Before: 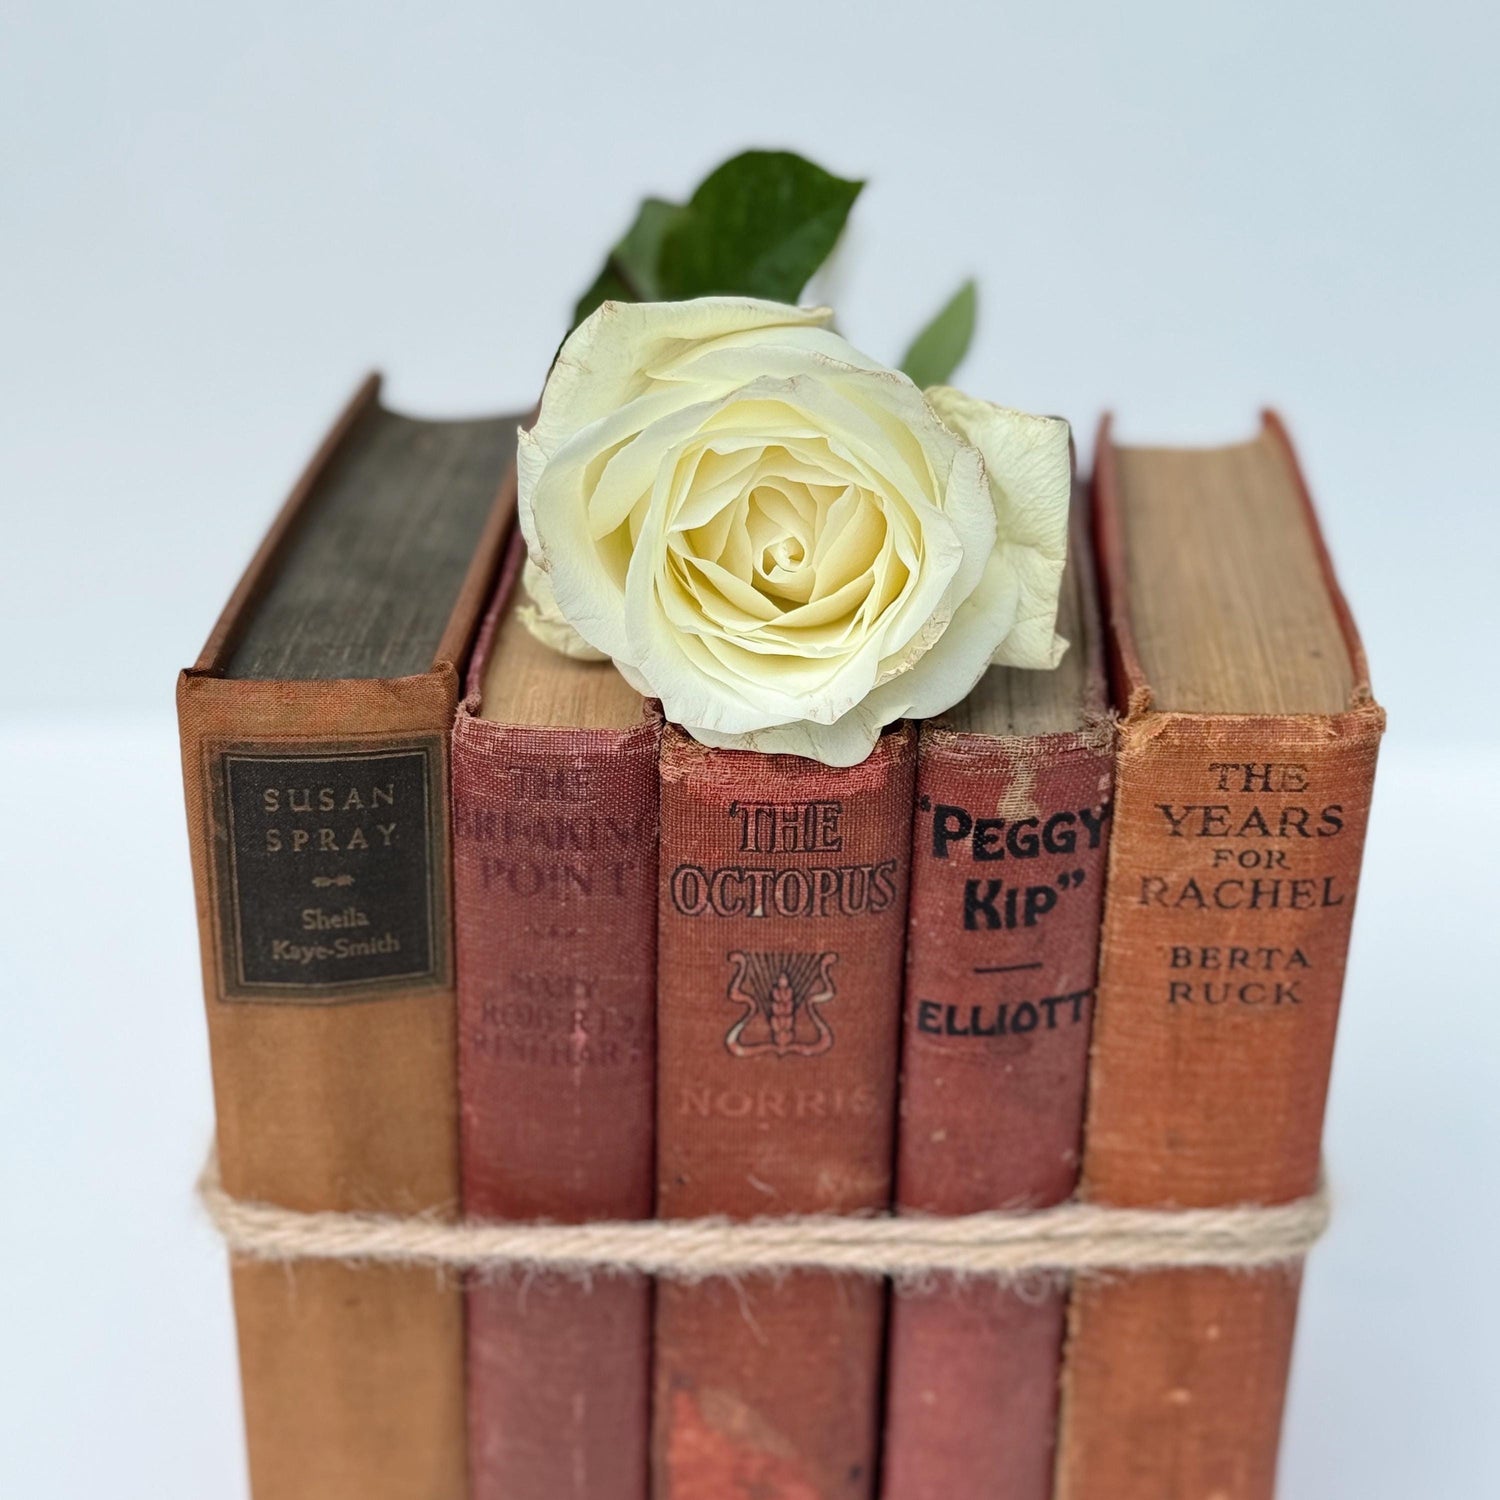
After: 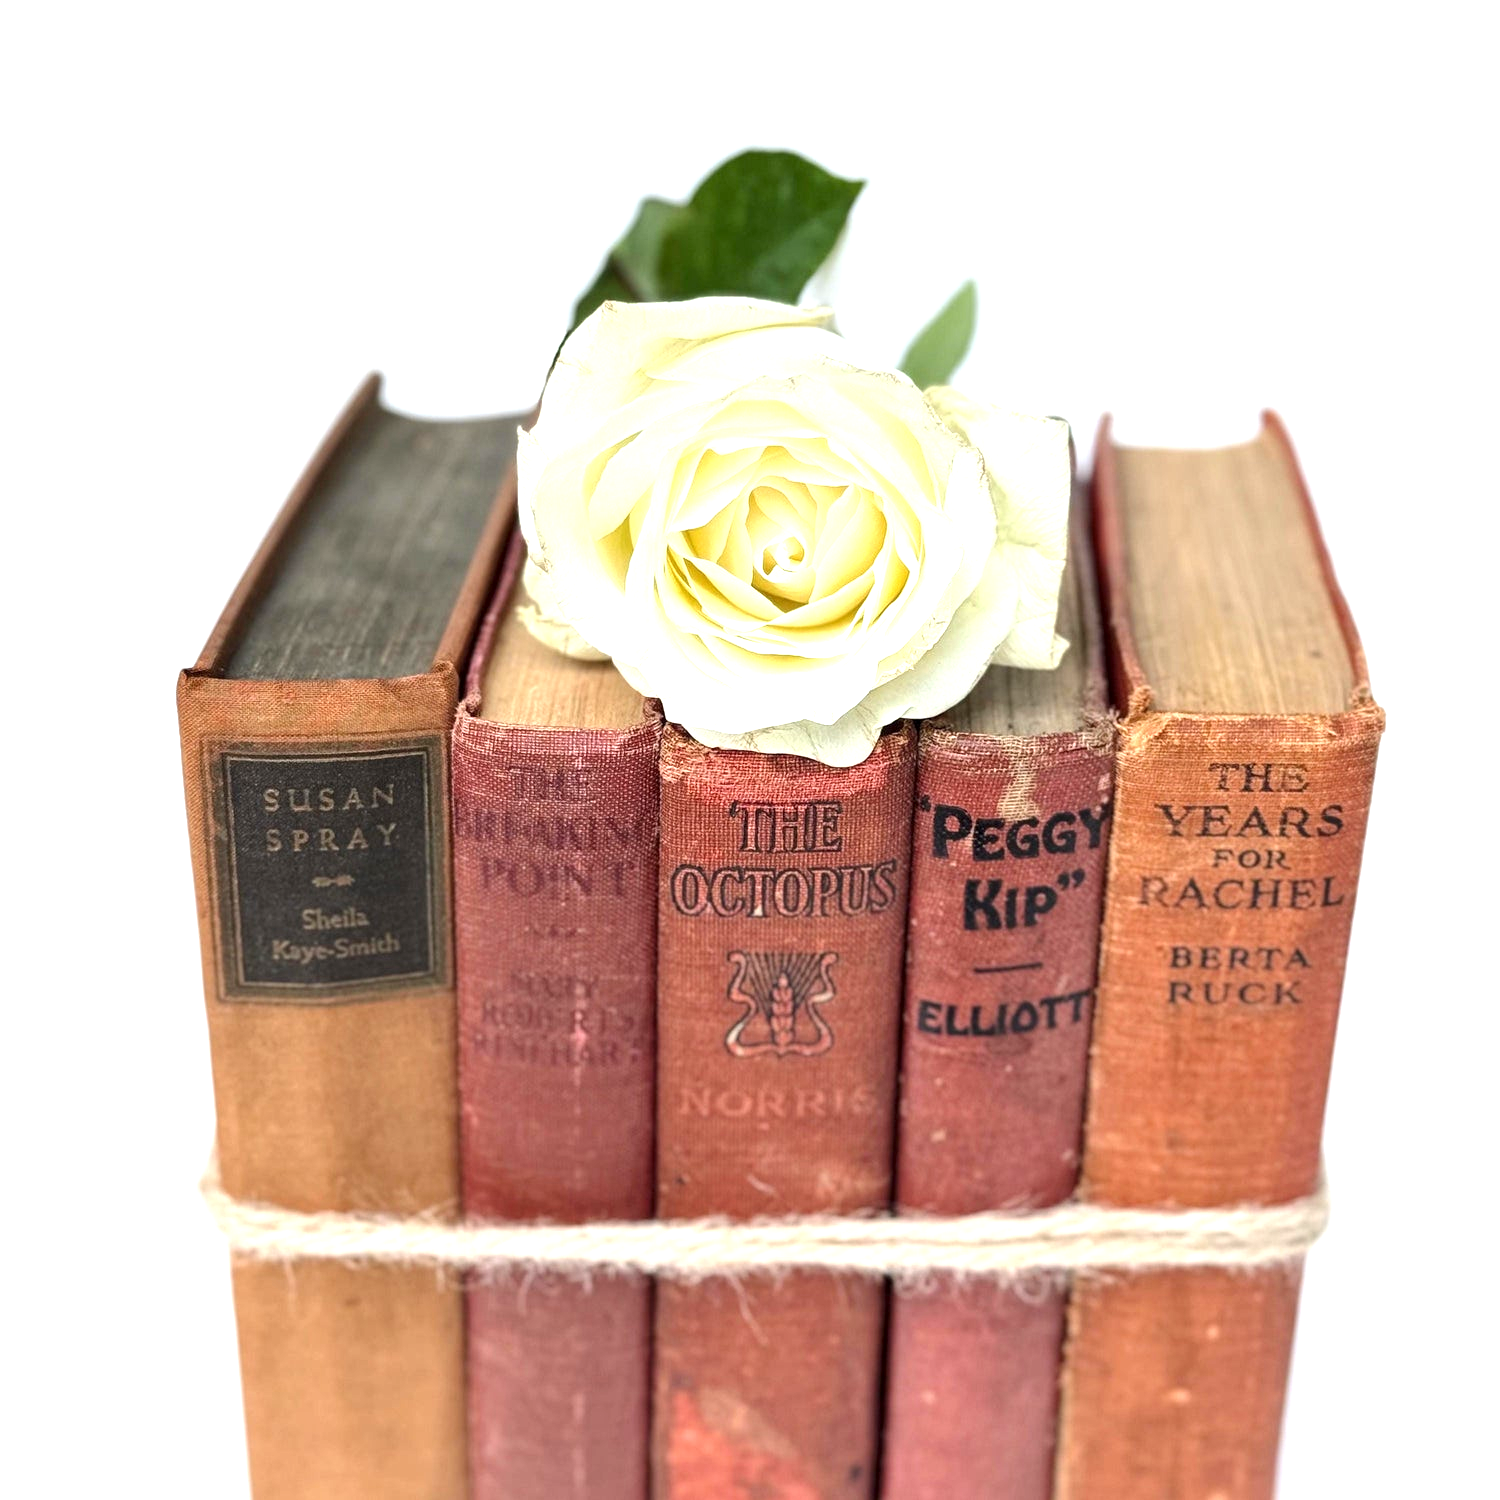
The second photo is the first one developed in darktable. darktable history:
exposure: exposure 0.999 EV, compensate highlight preservation false
local contrast: highlights 100%, shadows 100%, detail 120%, midtone range 0.2
